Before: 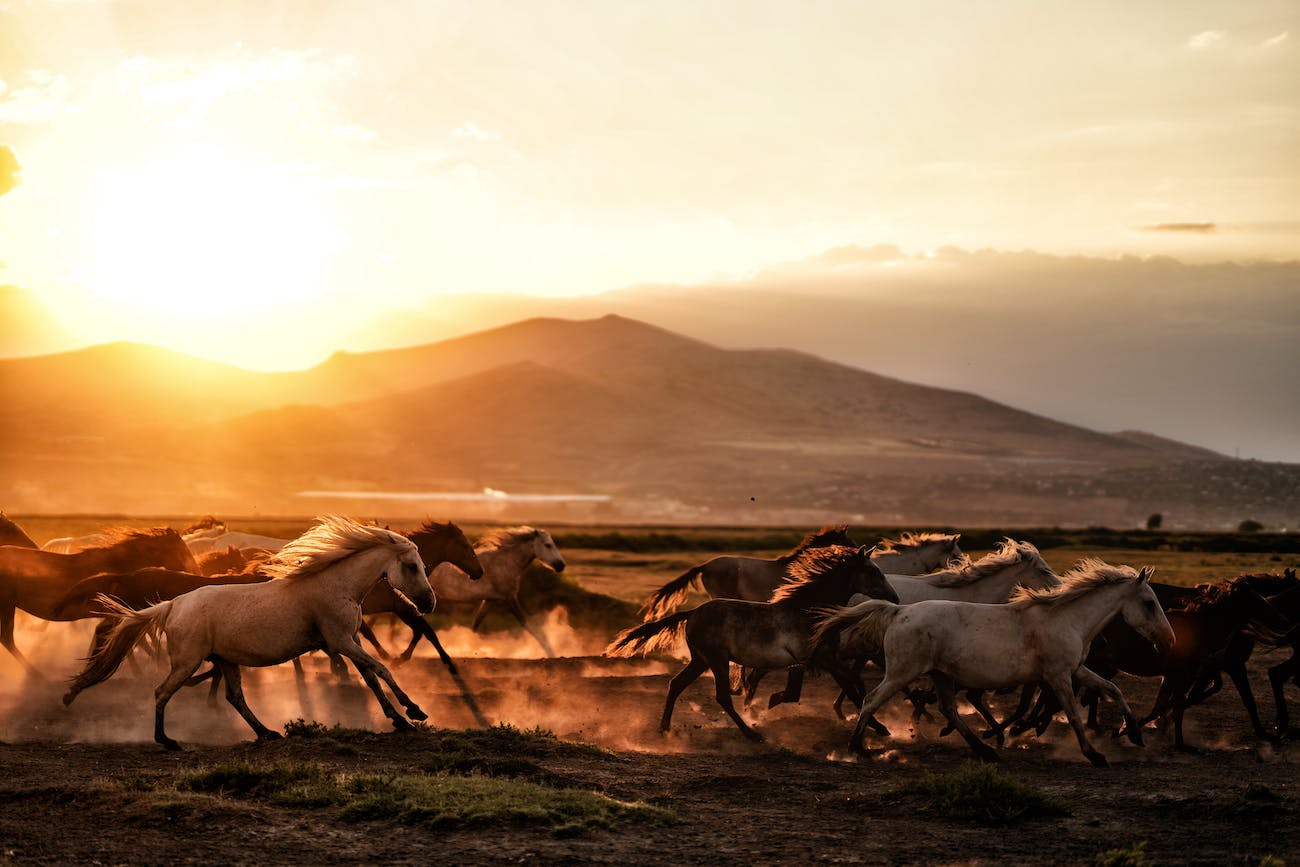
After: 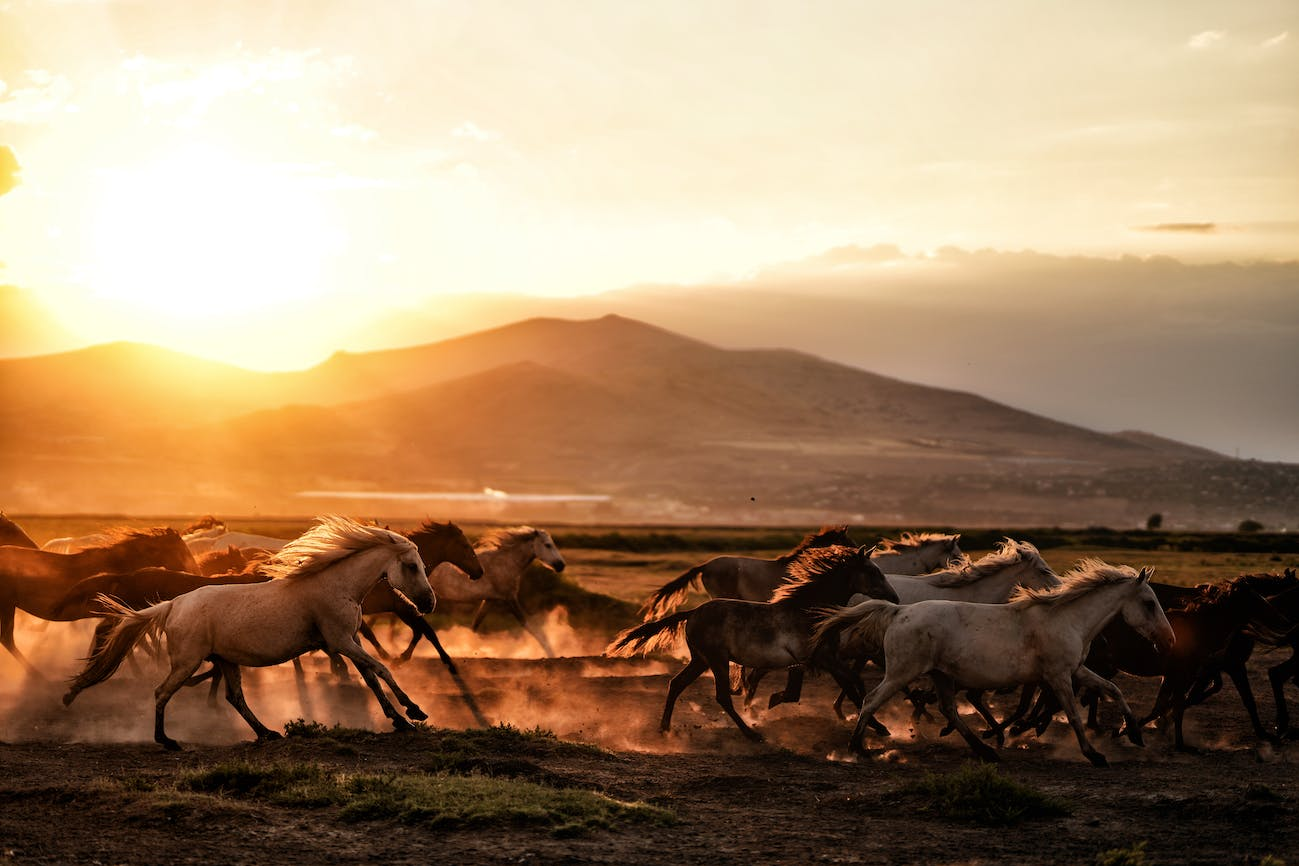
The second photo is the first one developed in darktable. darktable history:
color calibration: illuminant same as pipeline (D50), adaptation none (bypass)
